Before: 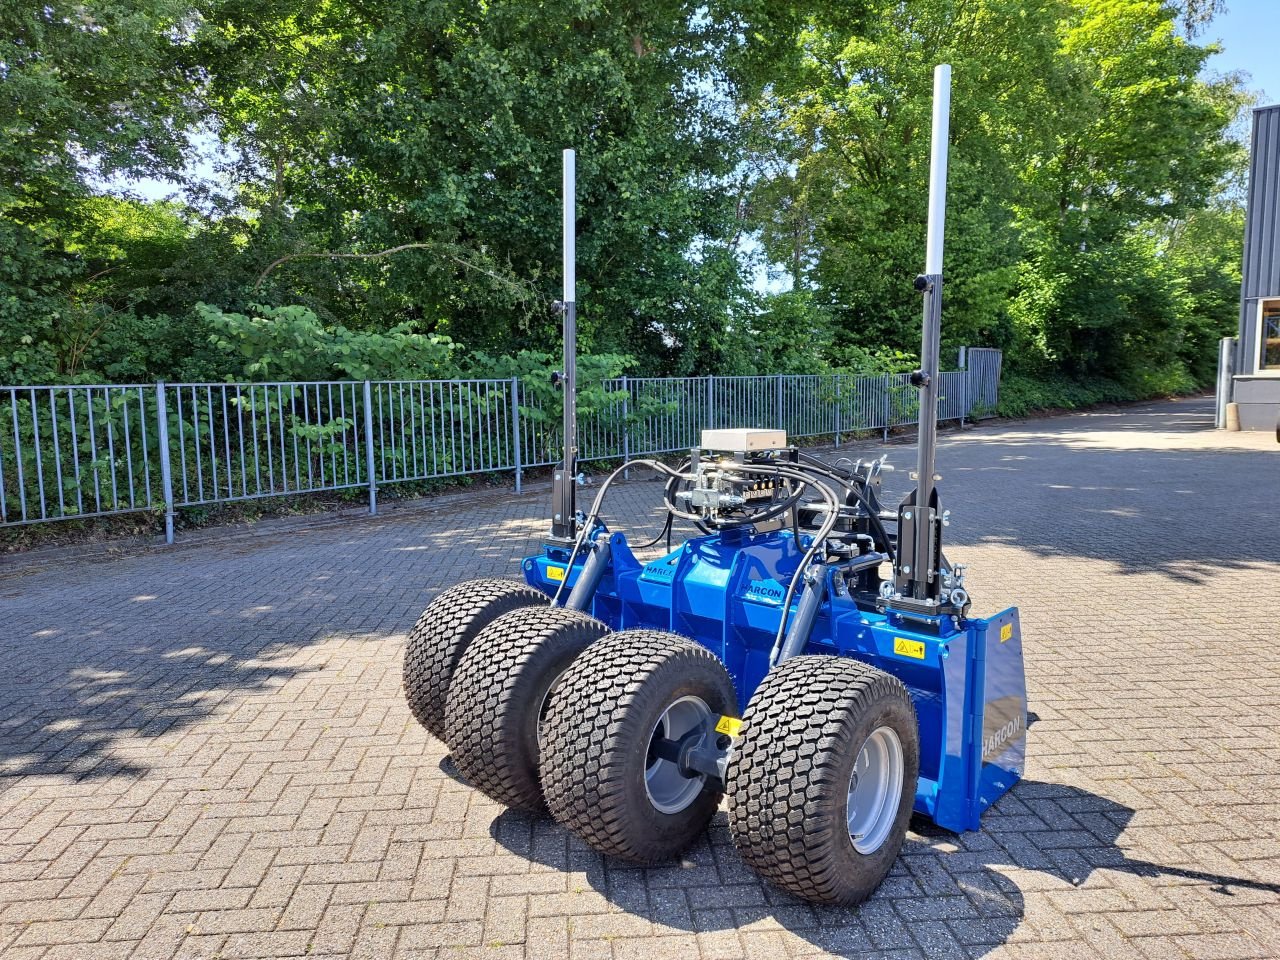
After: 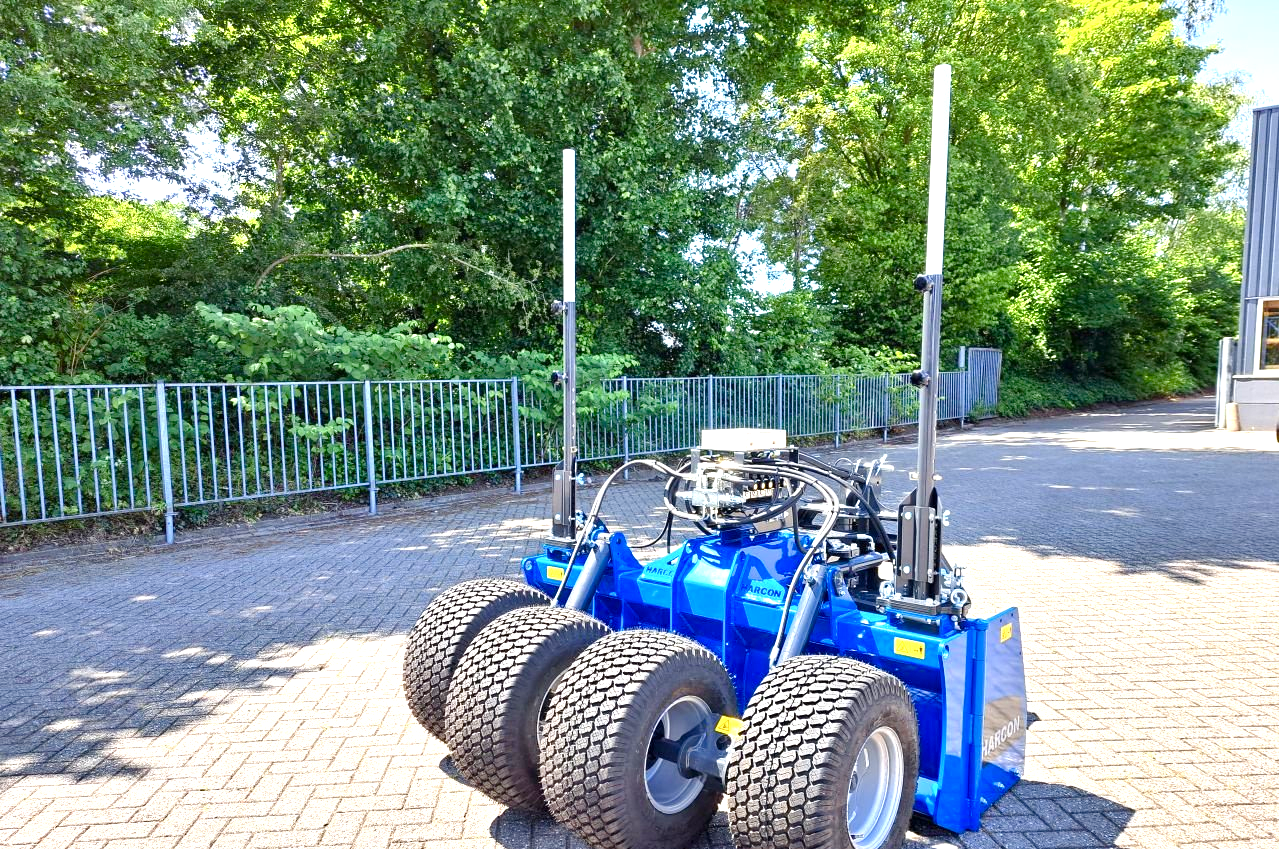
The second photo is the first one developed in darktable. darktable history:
exposure: black level correction 0, exposure 1 EV, compensate exposure bias true, compensate highlight preservation false
crop and rotate: top 0%, bottom 11.49%
color balance rgb: perceptual saturation grading › global saturation 20%, perceptual saturation grading › highlights -25%, perceptual saturation grading › shadows 25%
